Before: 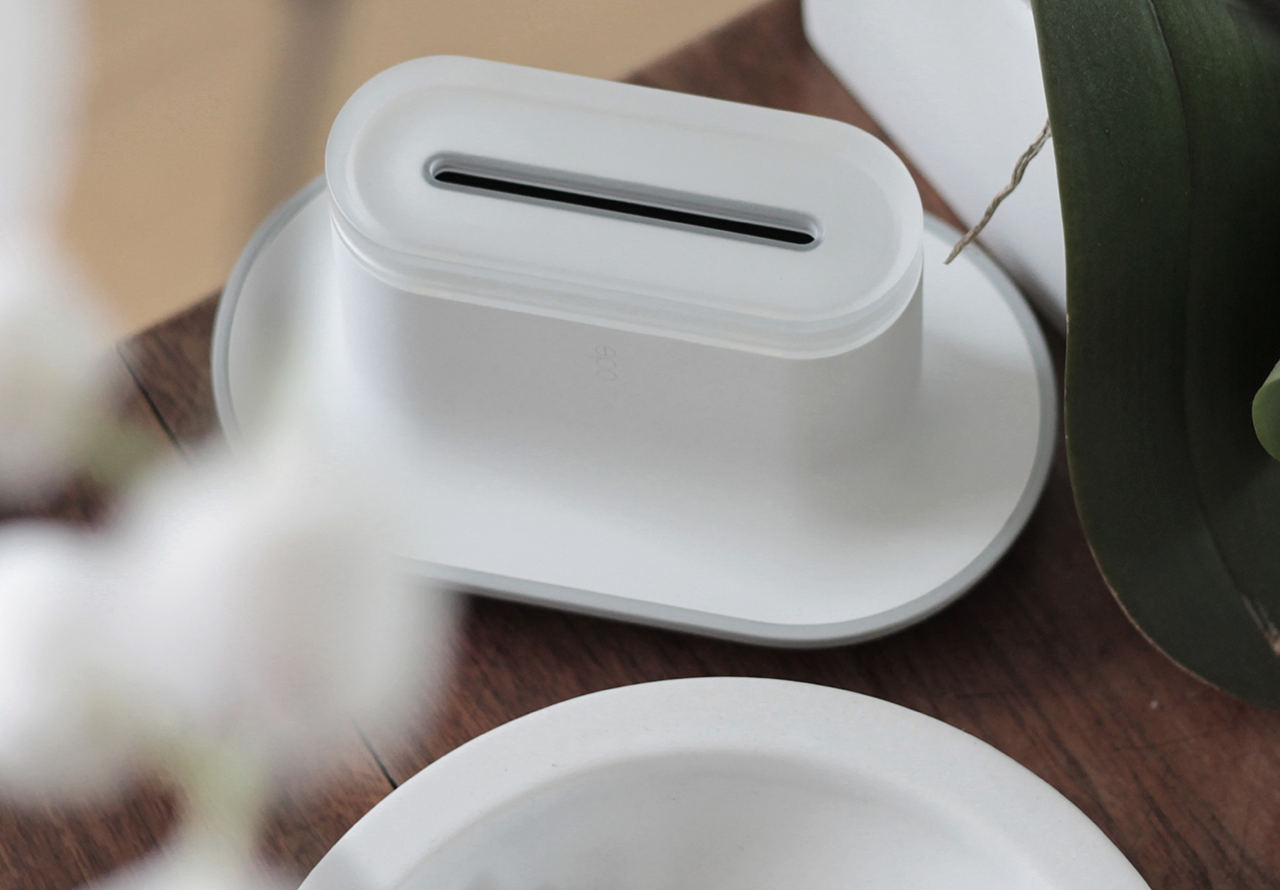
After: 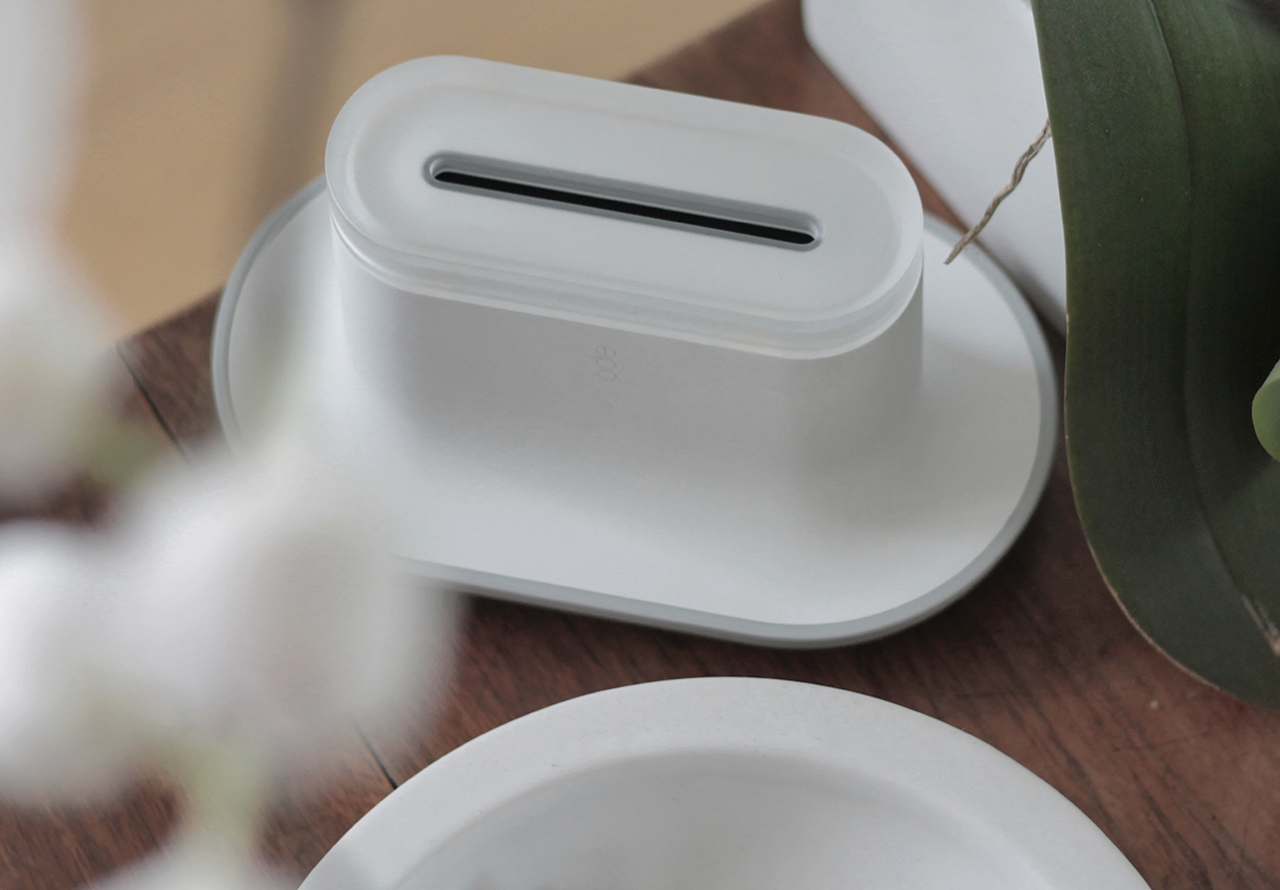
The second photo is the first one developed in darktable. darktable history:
shadows and highlights: on, module defaults
contrast brightness saturation: saturation -0.027
